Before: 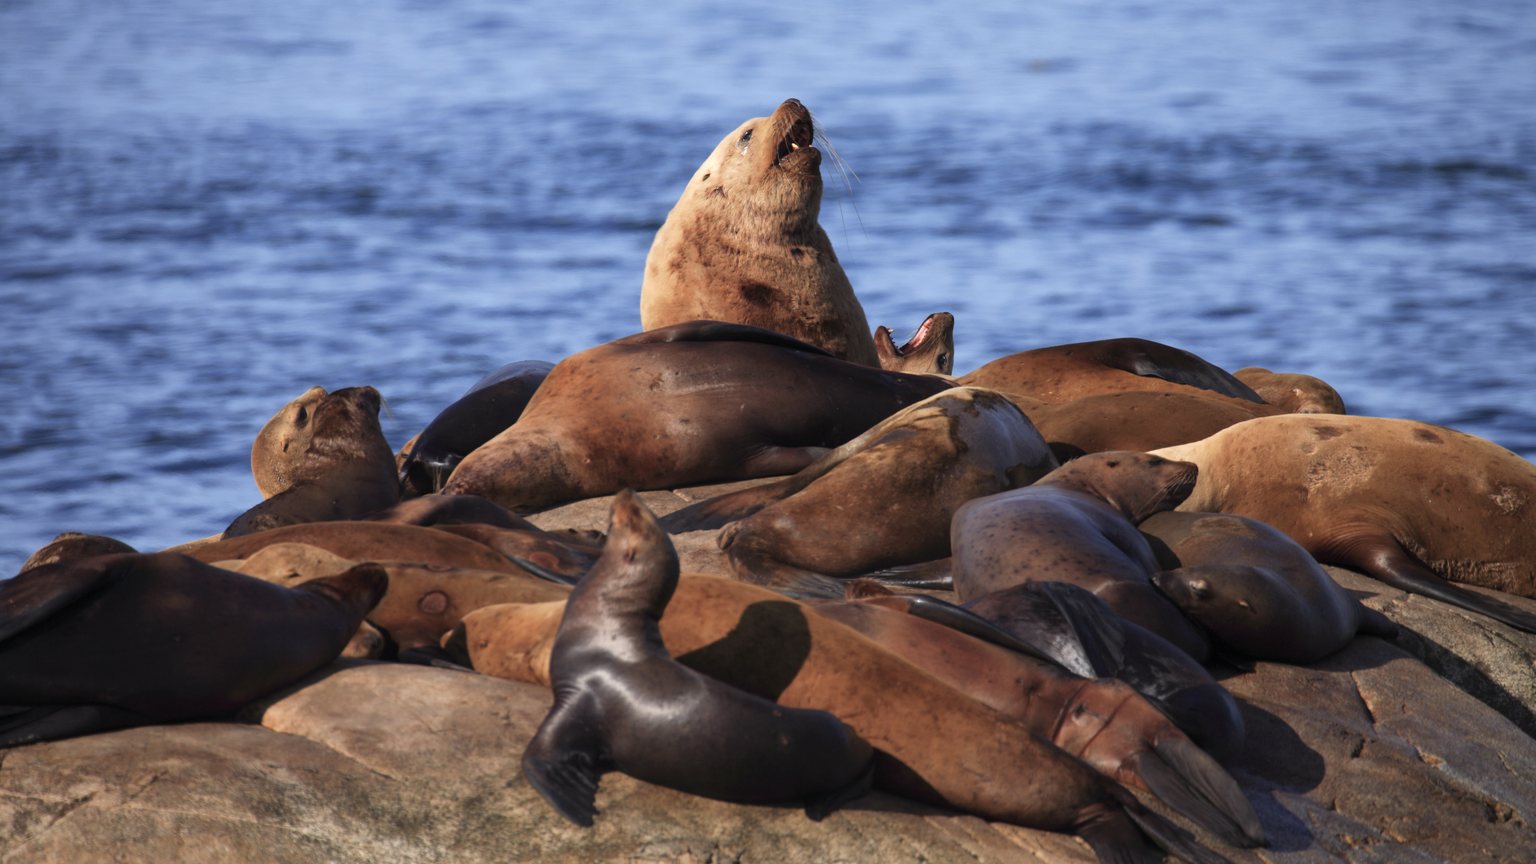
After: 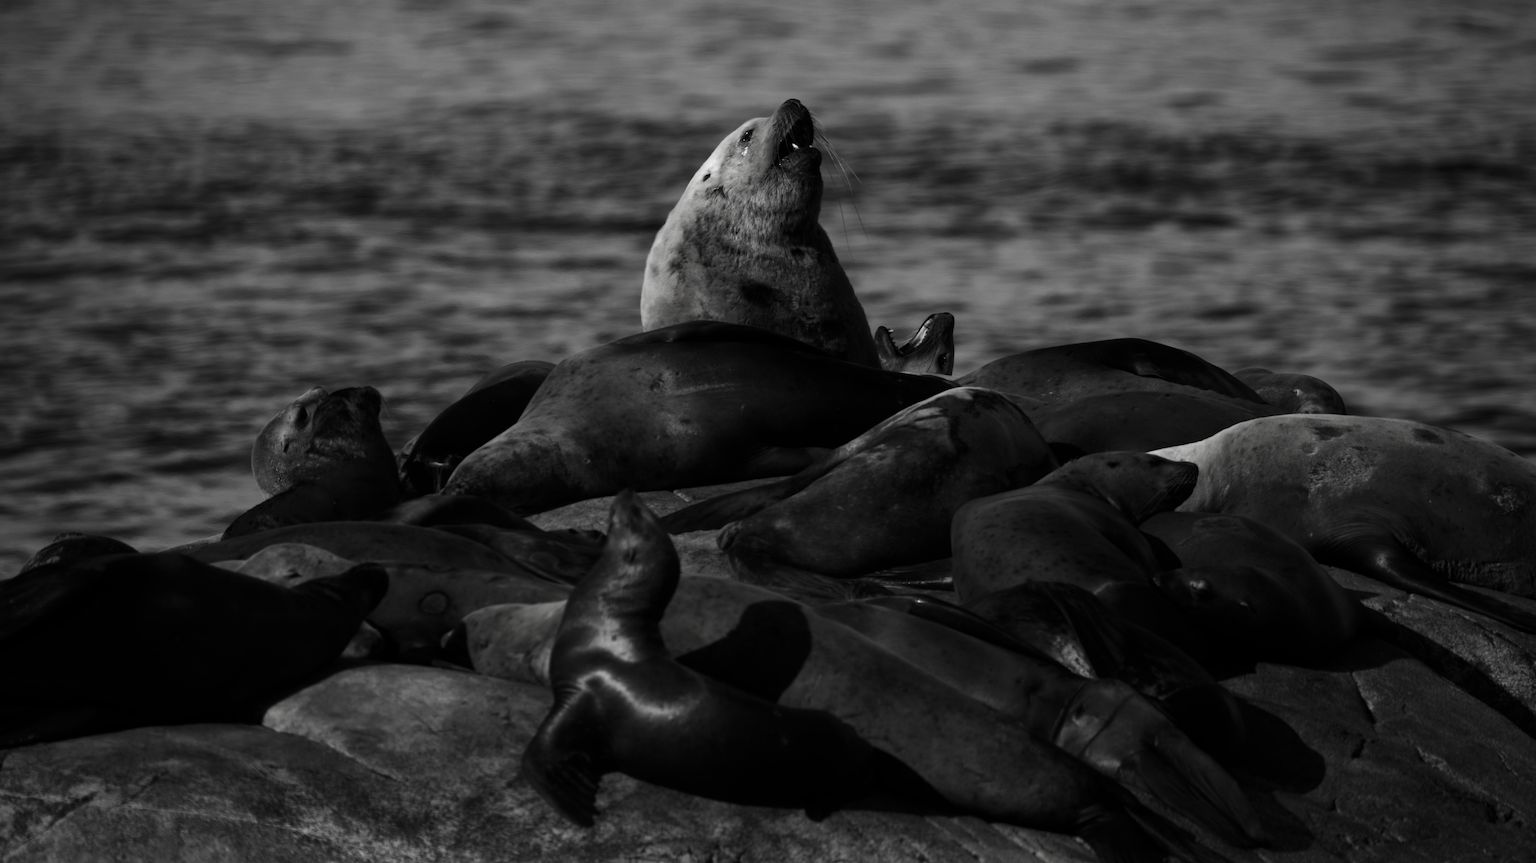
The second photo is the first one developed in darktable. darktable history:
contrast brightness saturation: contrast -0.03, brightness -0.595, saturation -0.986
